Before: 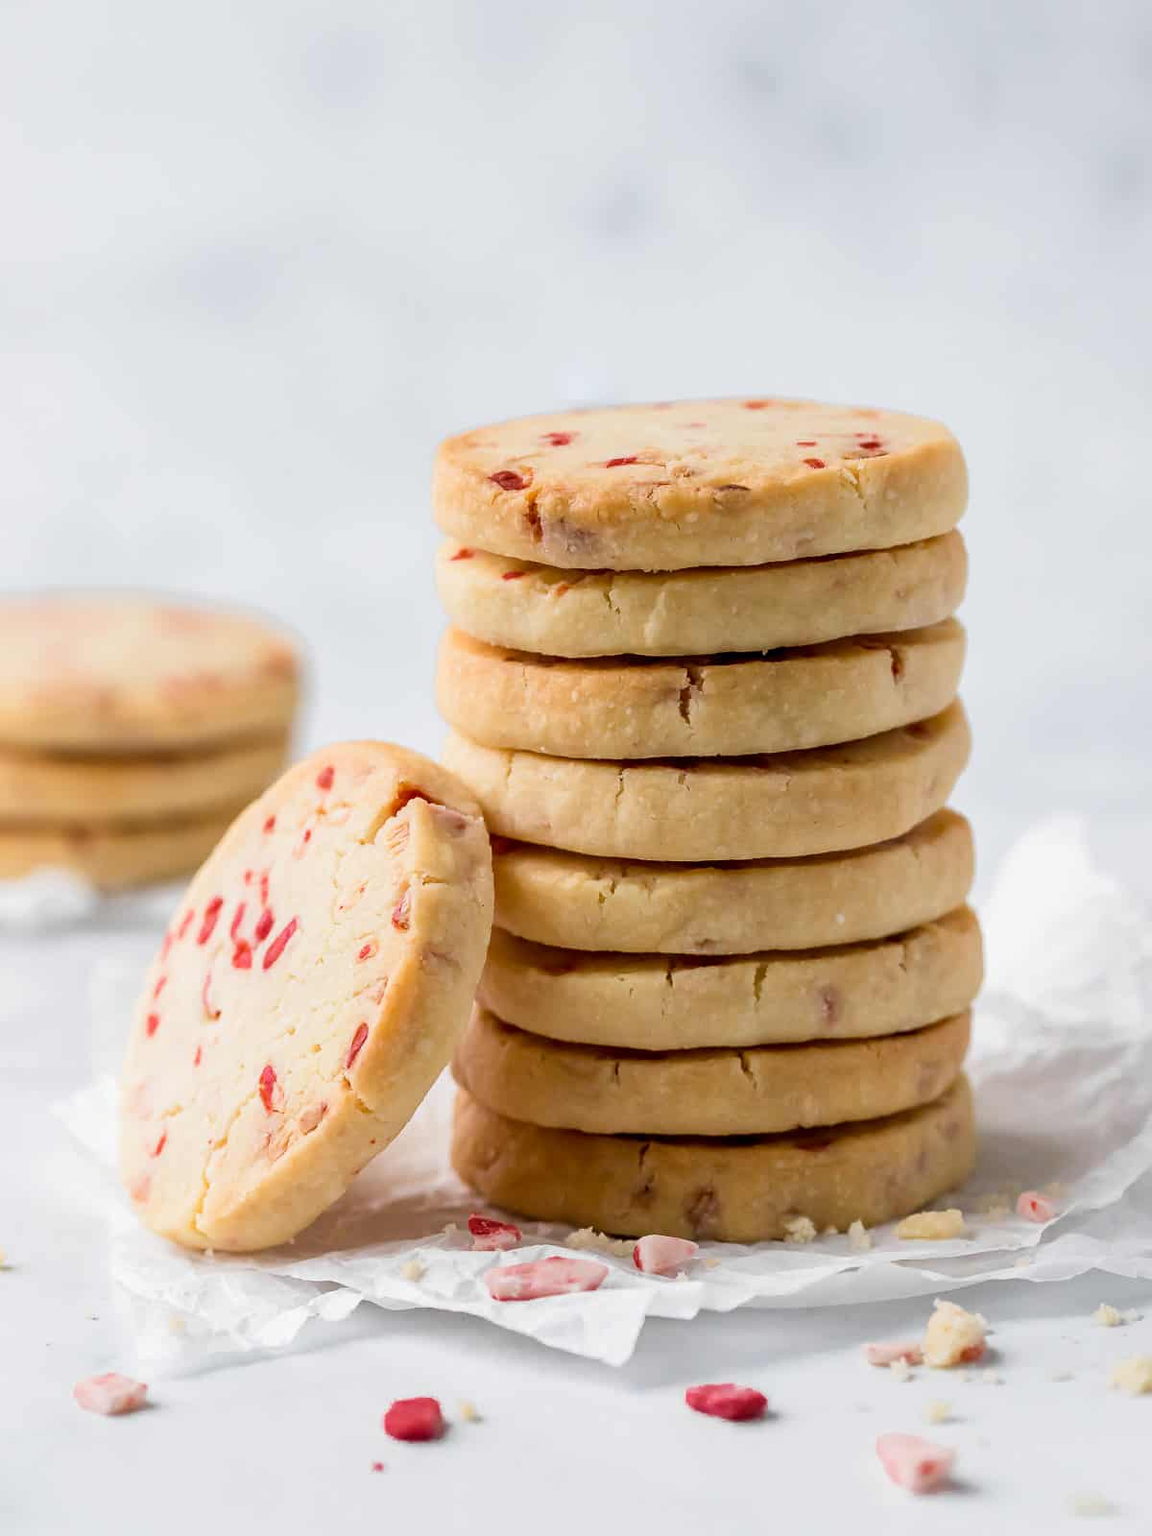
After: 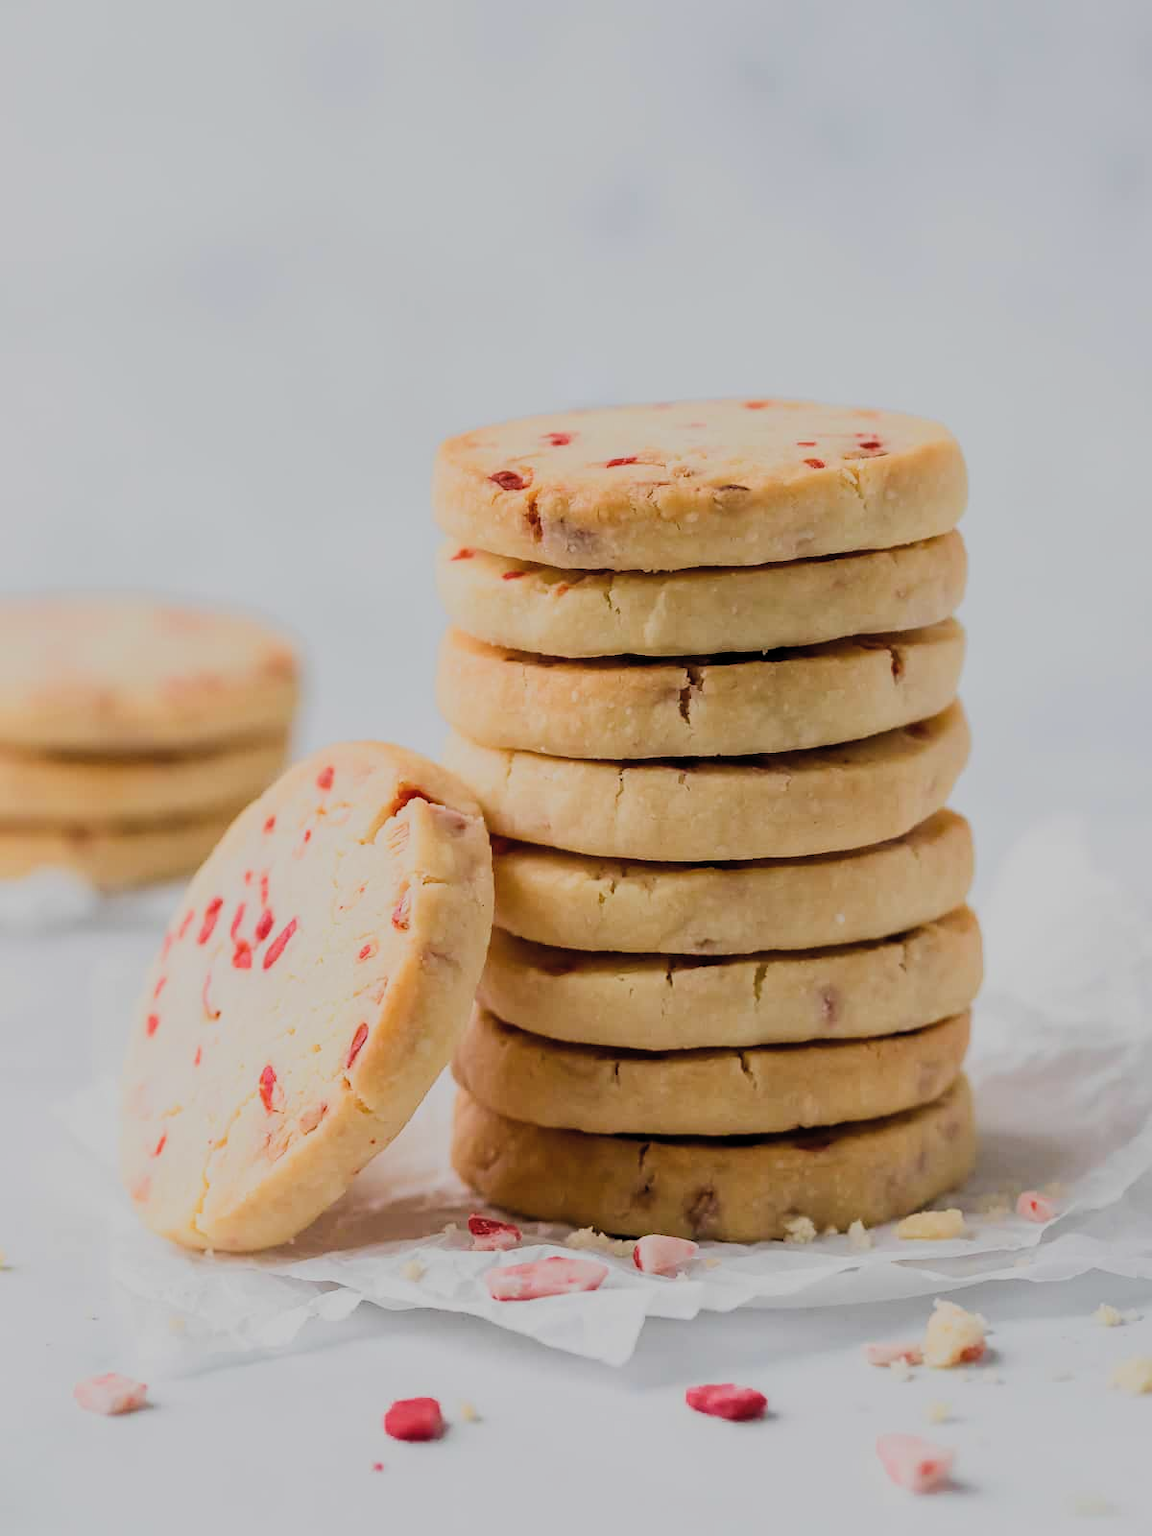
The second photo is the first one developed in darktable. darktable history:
filmic rgb: black relative exposure -7.14 EV, white relative exposure 5.34 EV, hardness 3.02, preserve chrominance RGB euclidean norm, color science v5 (2021), contrast in shadows safe, contrast in highlights safe
